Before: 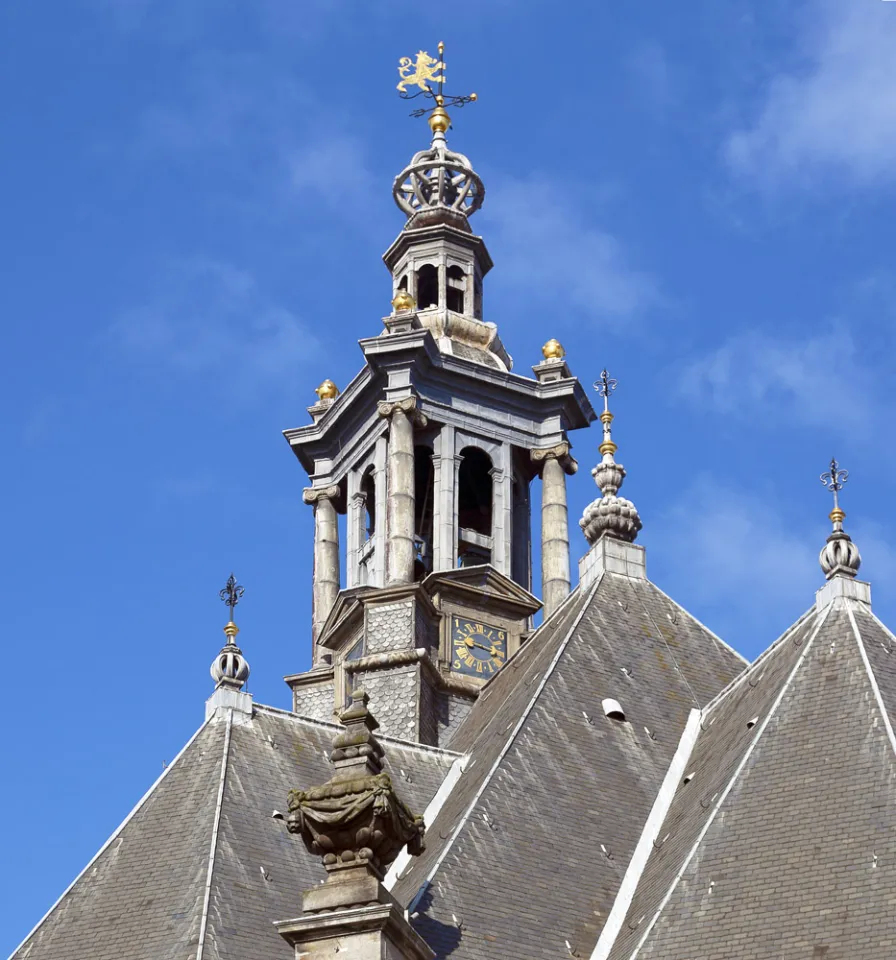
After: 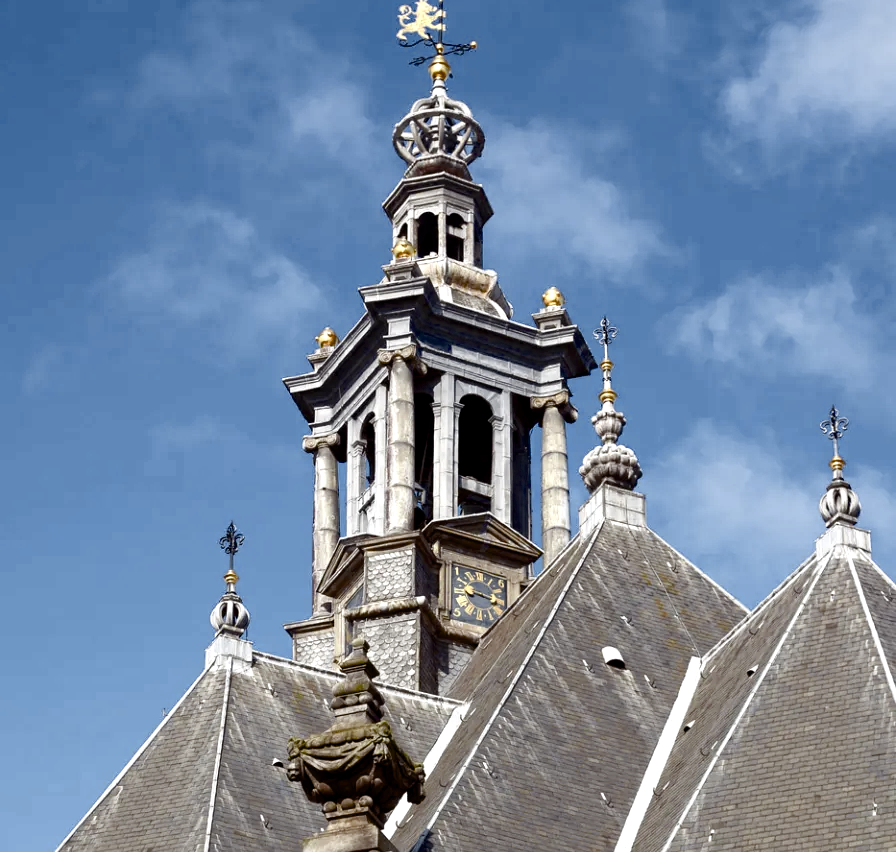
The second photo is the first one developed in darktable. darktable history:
color zones: curves: ch0 [(0.035, 0.242) (0.25, 0.5) (0.384, 0.214) (0.488, 0.255) (0.75, 0.5)]; ch1 [(0.063, 0.379) (0.25, 0.5) (0.354, 0.201) (0.489, 0.085) (0.729, 0.271)]; ch2 [(0.25, 0.5) (0.38, 0.517) (0.442, 0.51) (0.735, 0.456)]
crop and rotate: top 5.48%, bottom 5.753%
color balance rgb: global offset › luminance -0.493%, linear chroma grading › global chroma 7.647%, perceptual saturation grading › global saturation 20%, perceptual saturation grading › highlights -49.667%, perceptual saturation grading › shadows 24.342%, global vibrance 9.167%, contrast 15.051%, saturation formula JzAzBz (2021)
